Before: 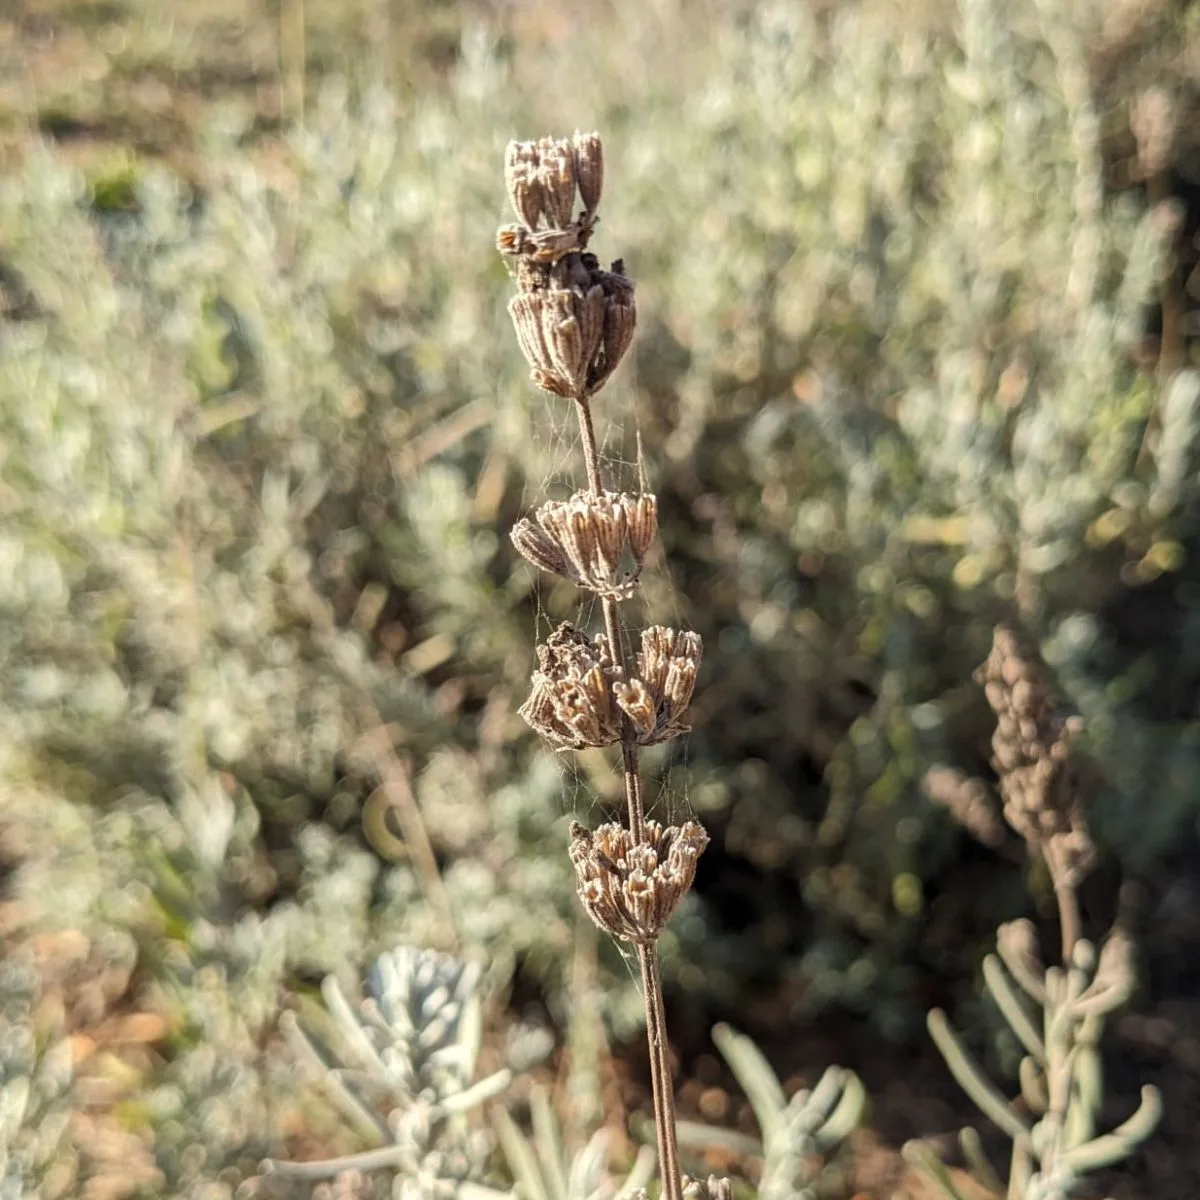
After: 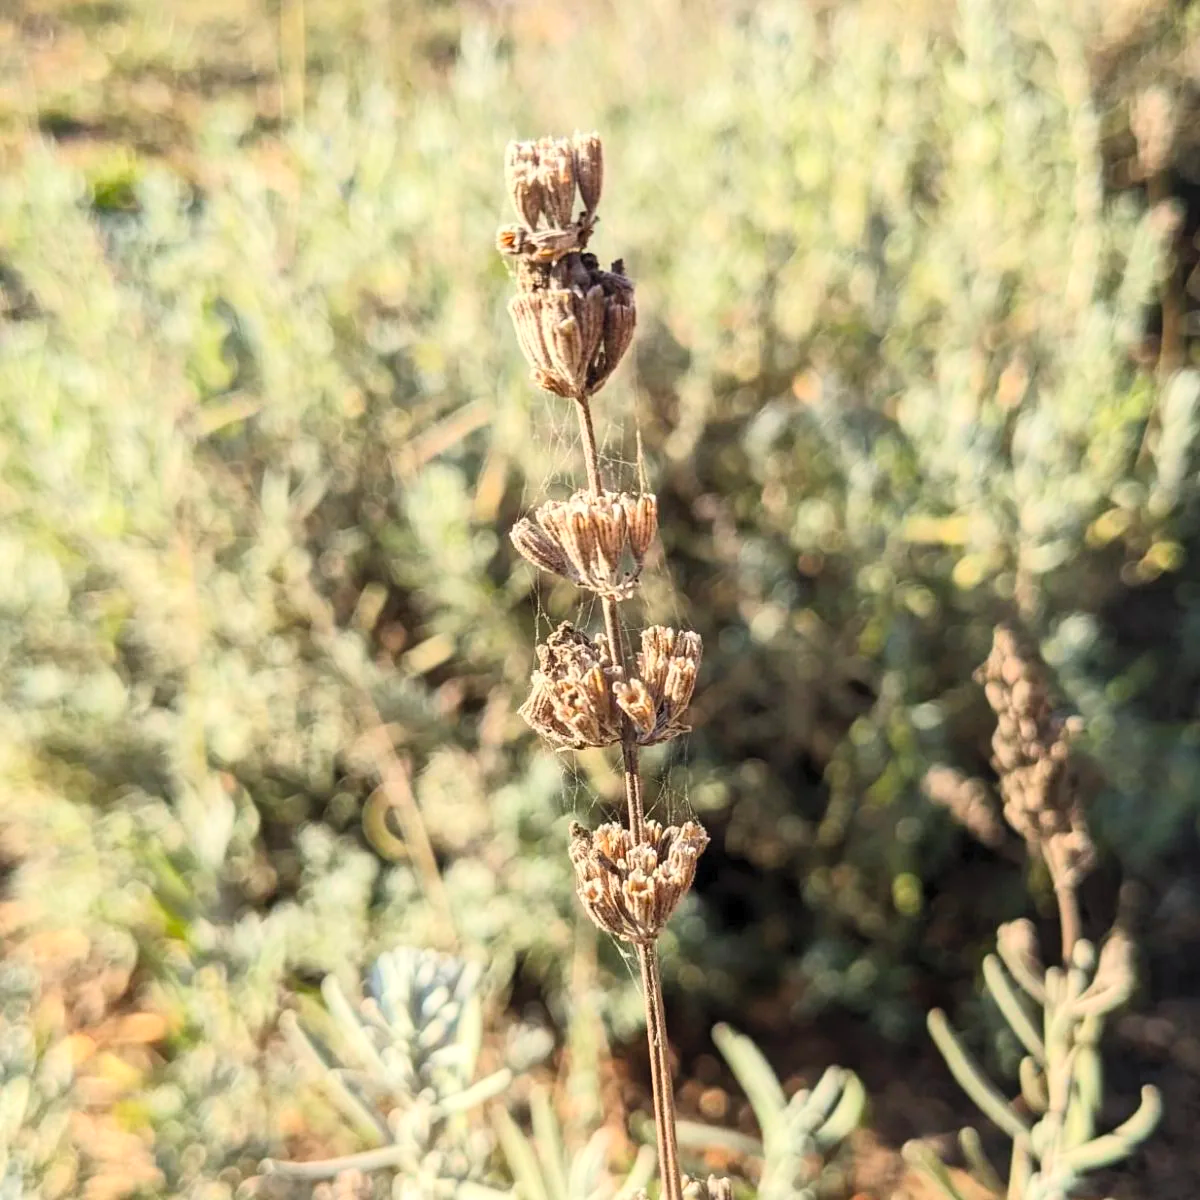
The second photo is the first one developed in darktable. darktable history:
contrast brightness saturation: contrast 0.236, brightness 0.243, saturation 0.393
